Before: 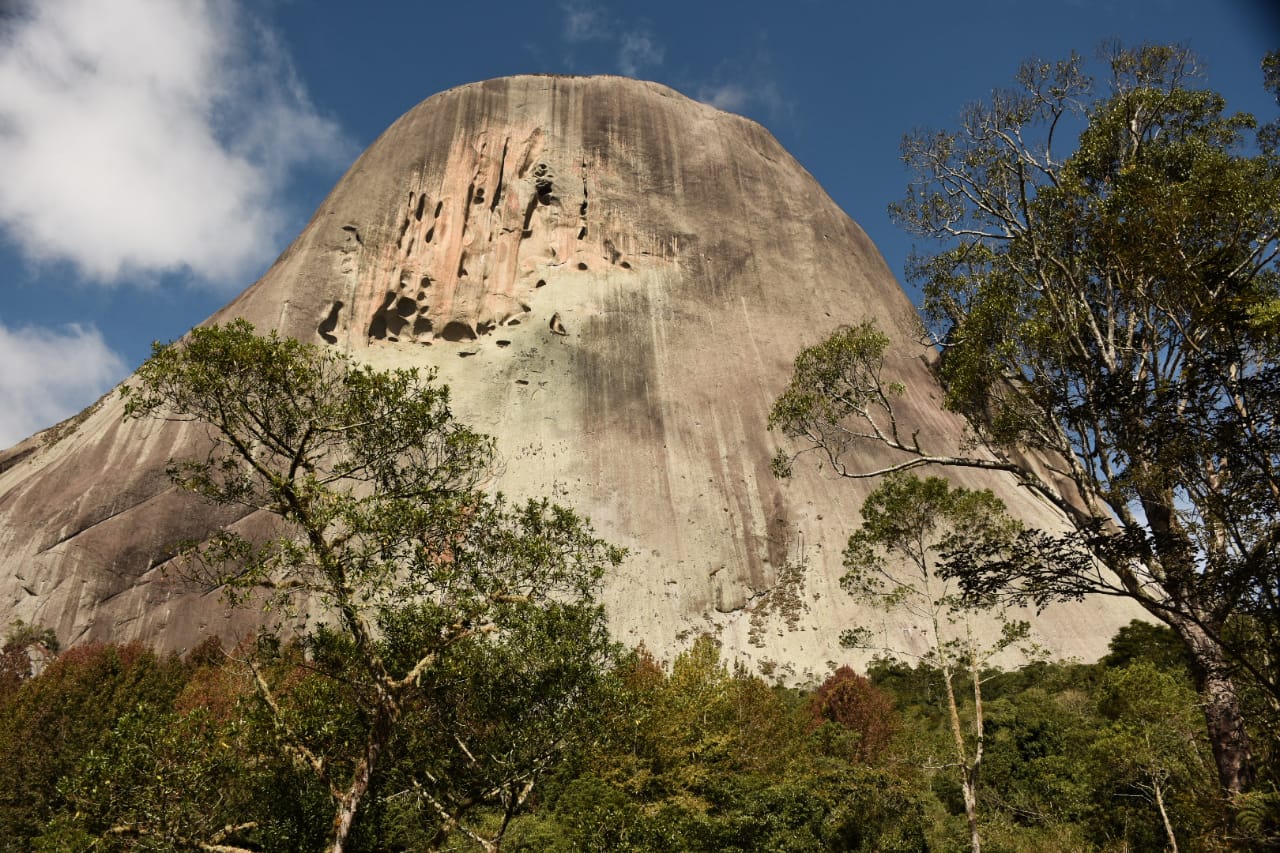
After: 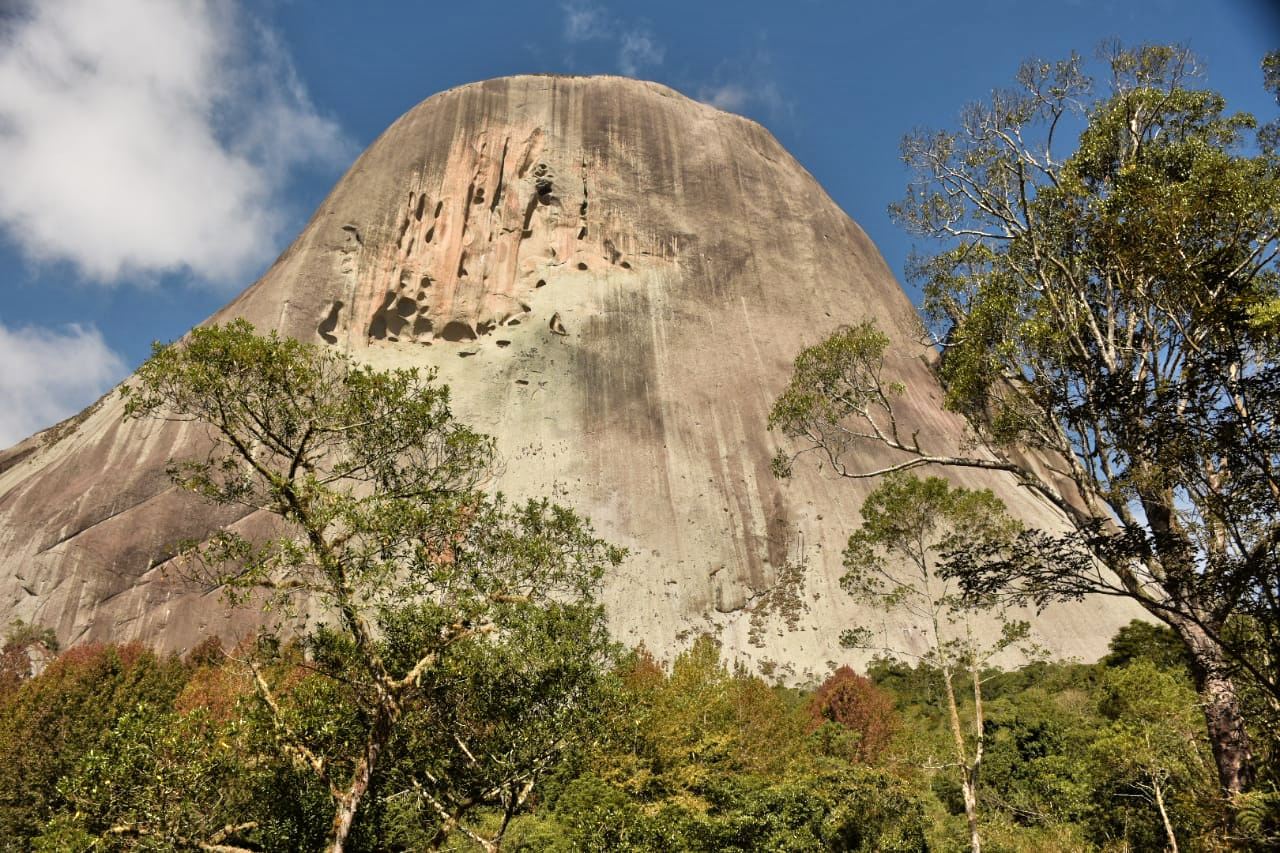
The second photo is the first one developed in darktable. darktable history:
tone equalizer: -7 EV 0.158 EV, -6 EV 0.6 EV, -5 EV 1.13 EV, -4 EV 1.33 EV, -3 EV 1.16 EV, -2 EV 0.6 EV, -1 EV 0.162 EV
